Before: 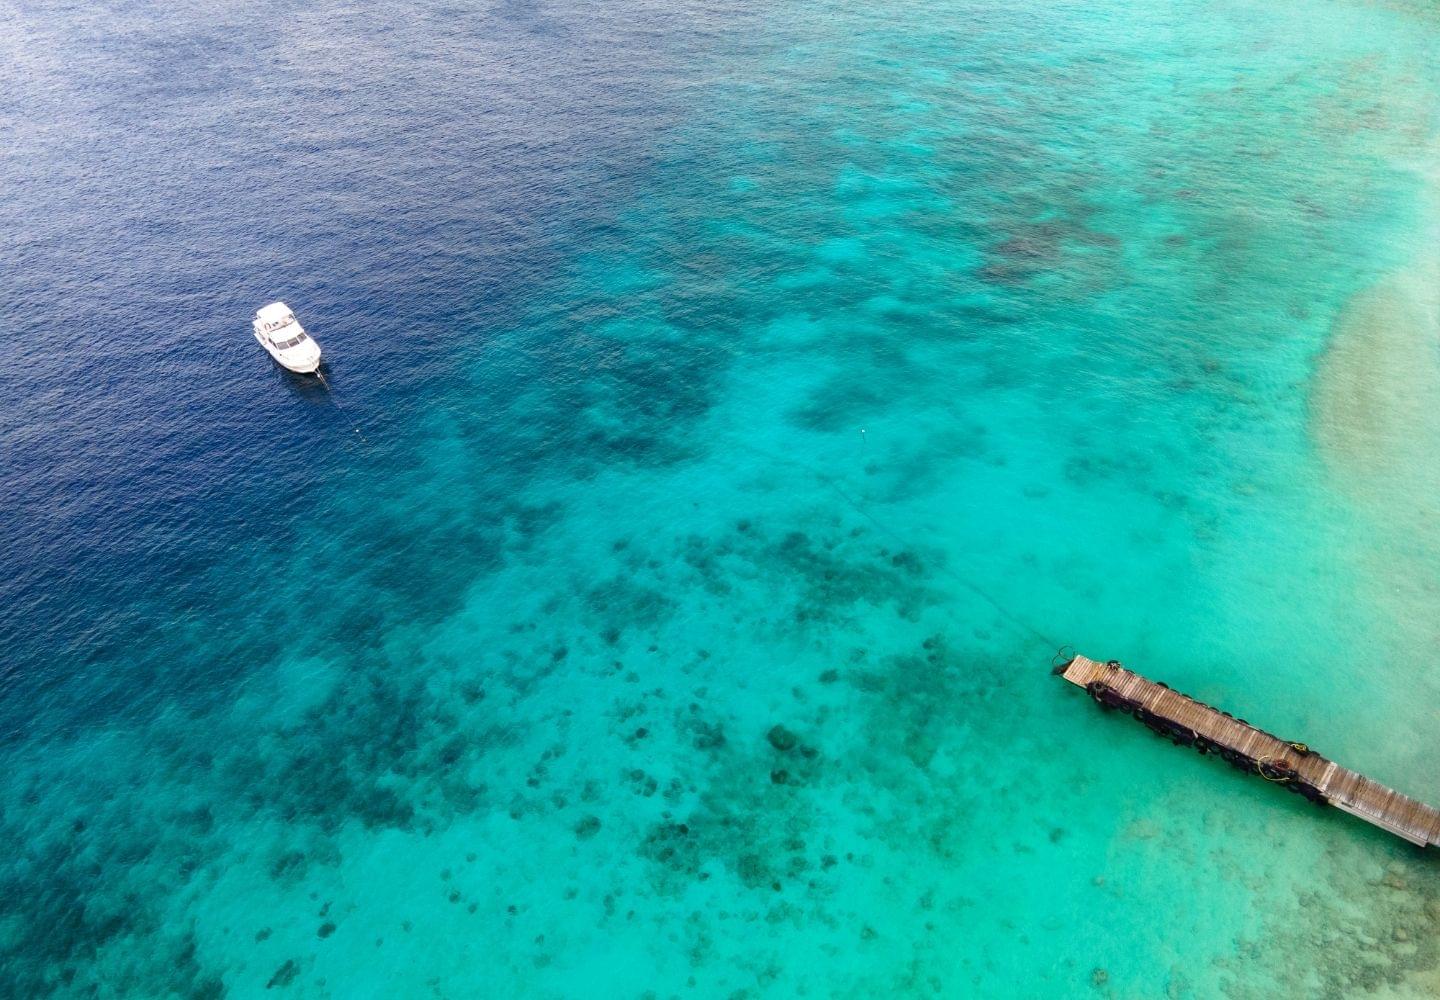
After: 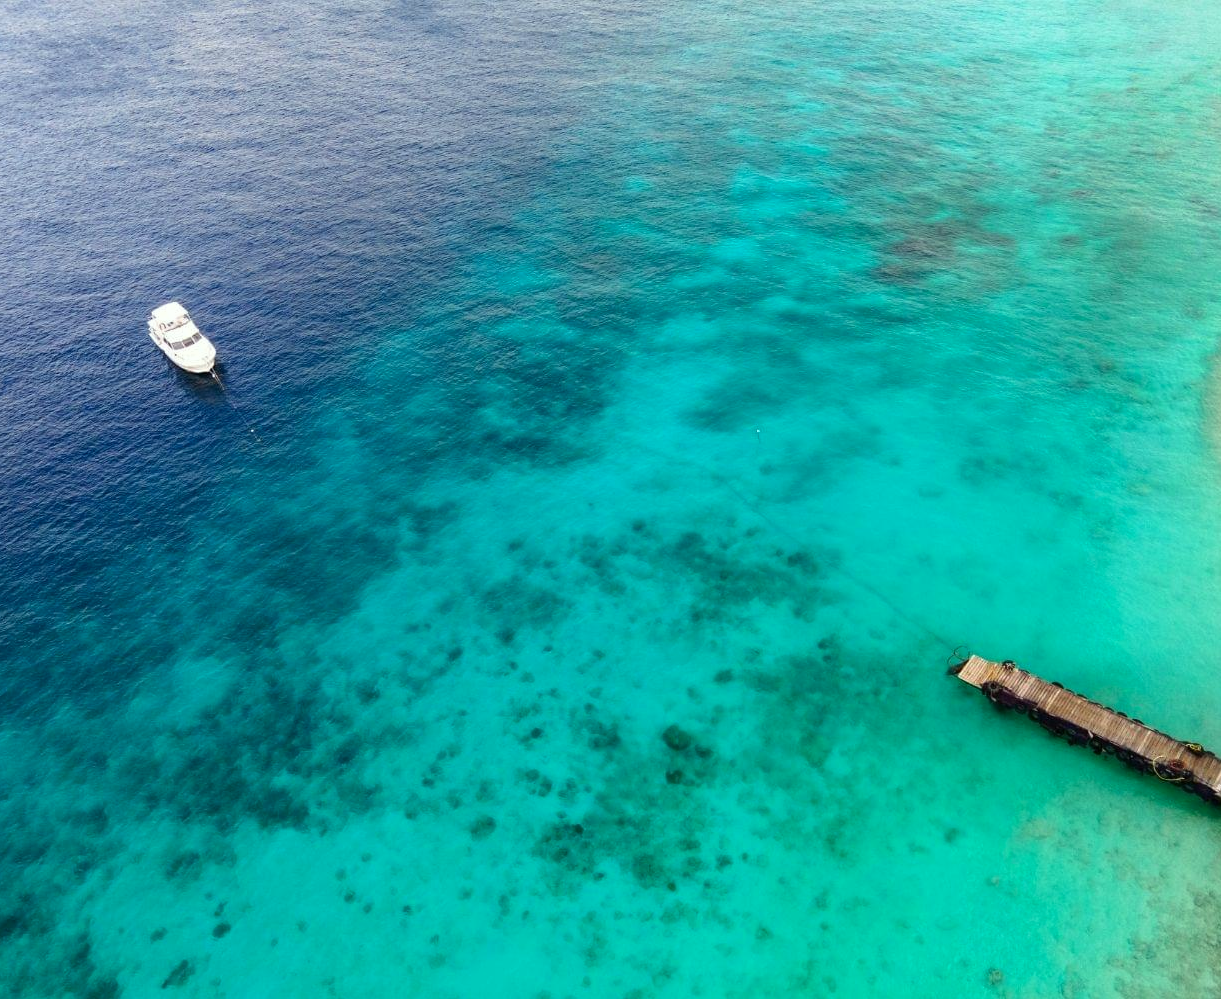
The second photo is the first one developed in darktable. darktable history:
crop: left 7.337%, right 7.824%
tone curve: curves: ch0 [(0, 0) (0.161, 0.144) (0.501, 0.497) (1, 1)], color space Lab, independent channels, preserve colors none
color correction: highlights a* -2.65, highlights b* 2.38
